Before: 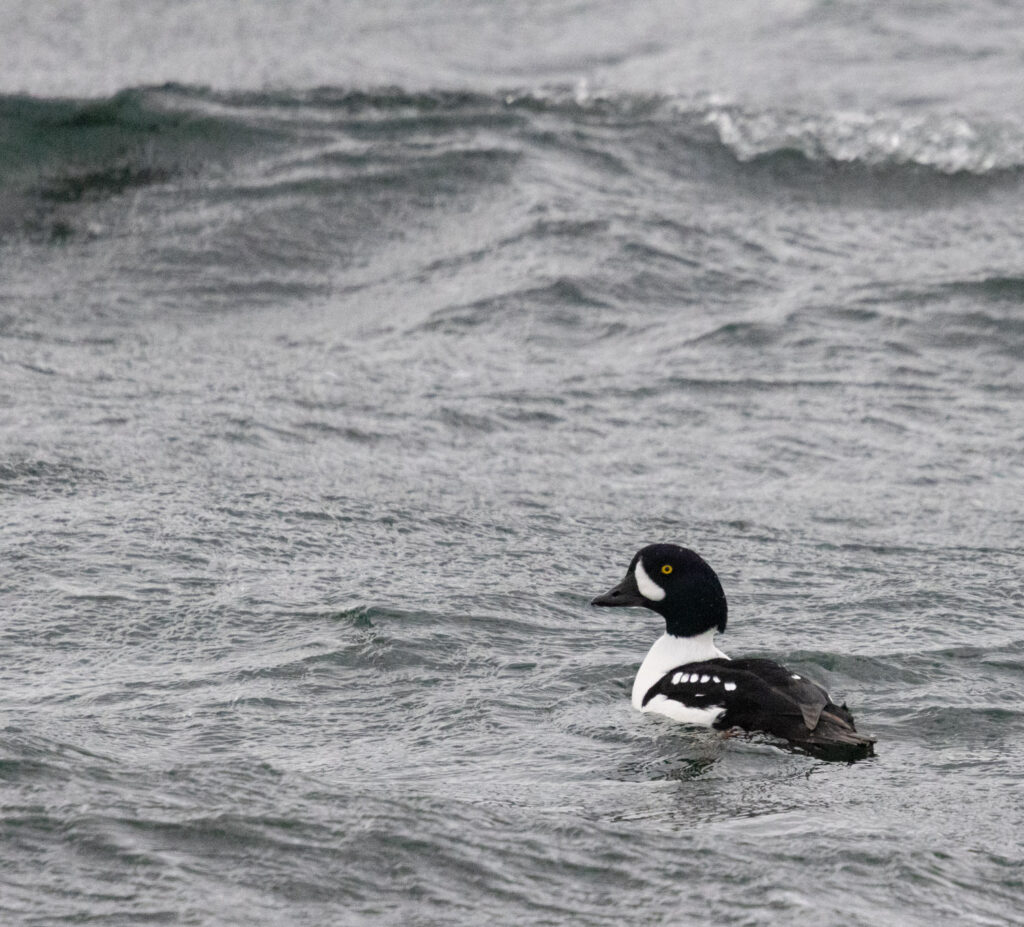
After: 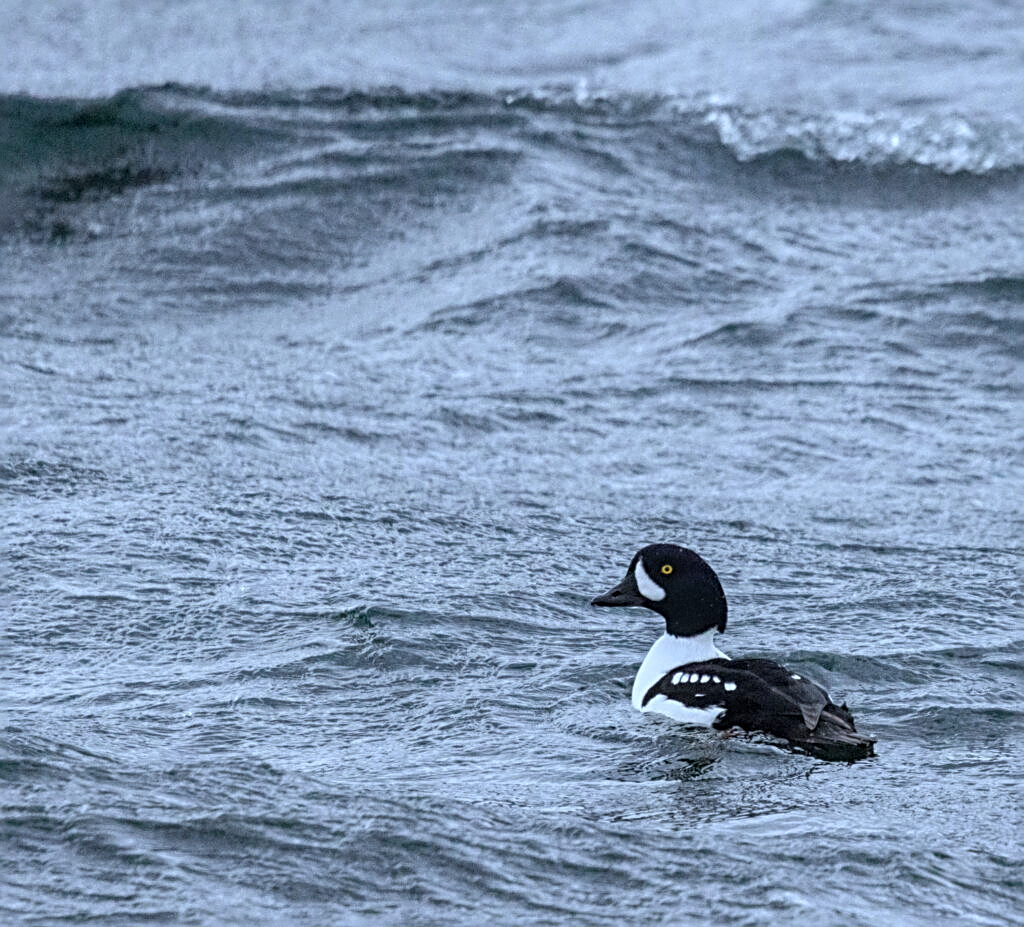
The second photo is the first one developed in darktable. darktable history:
local contrast: on, module defaults
sharpen: radius 3.084
color calibration: illuminant custom, x 0.389, y 0.387, temperature 3829.12 K
